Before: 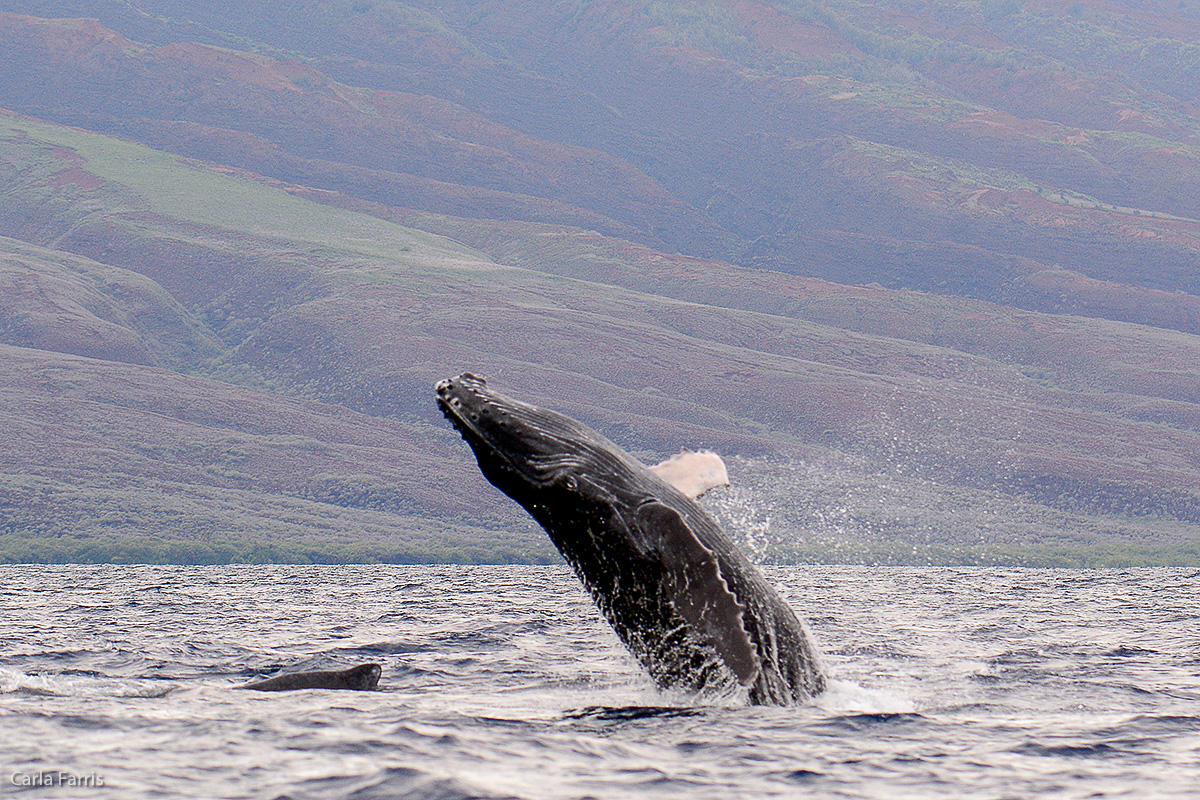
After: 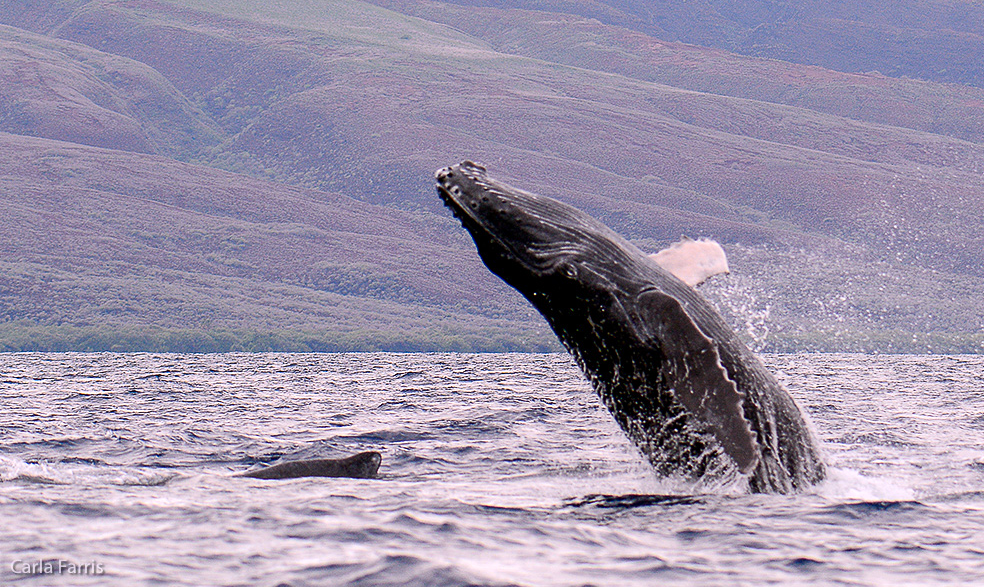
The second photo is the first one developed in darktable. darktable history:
crop: top 26.531%, right 17.959%
white balance: red 1.05, blue 1.072
